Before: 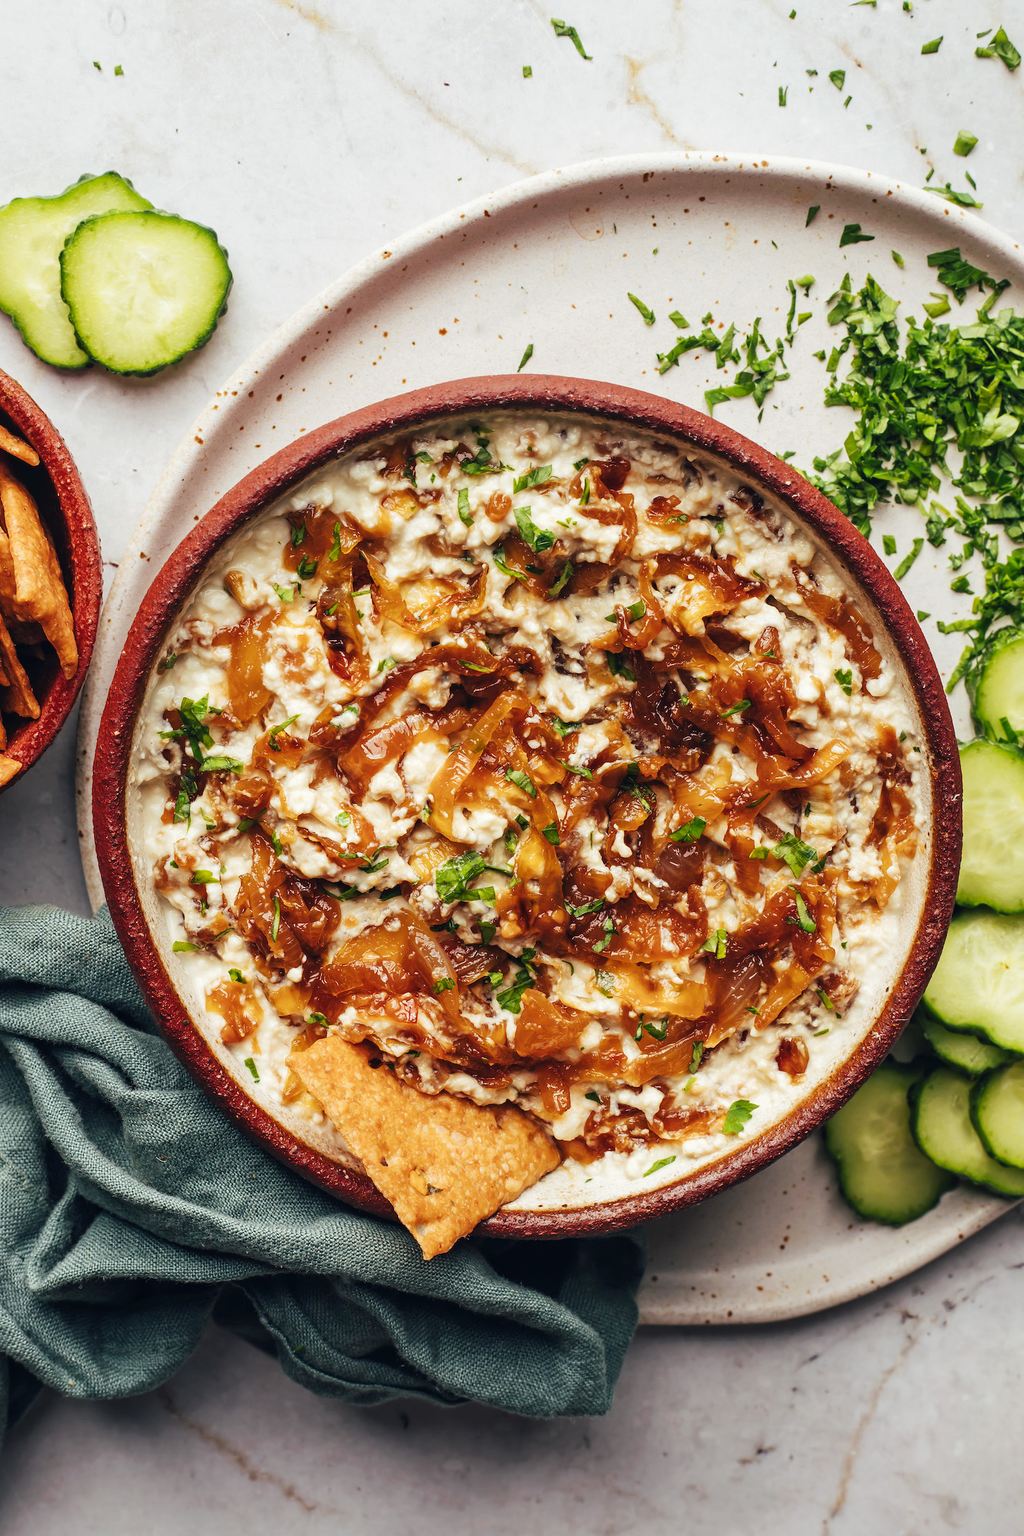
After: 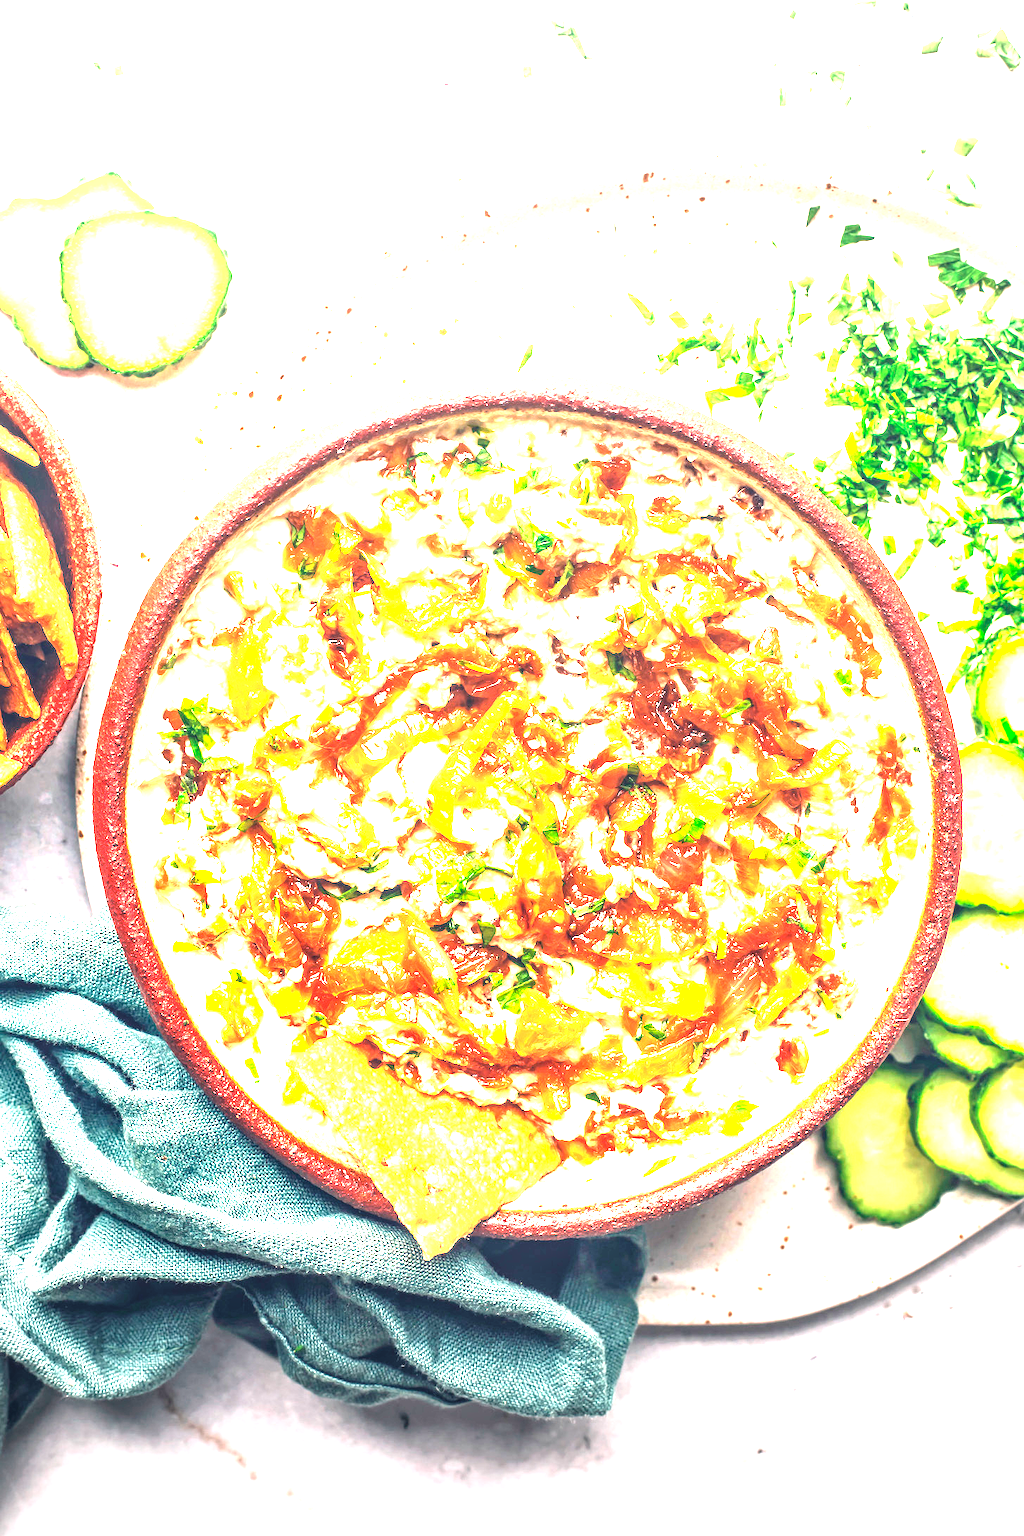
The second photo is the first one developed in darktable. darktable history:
local contrast: on, module defaults
exposure: exposure 3 EV, compensate highlight preservation false
vignetting: fall-off radius 100%, width/height ratio 1.337
